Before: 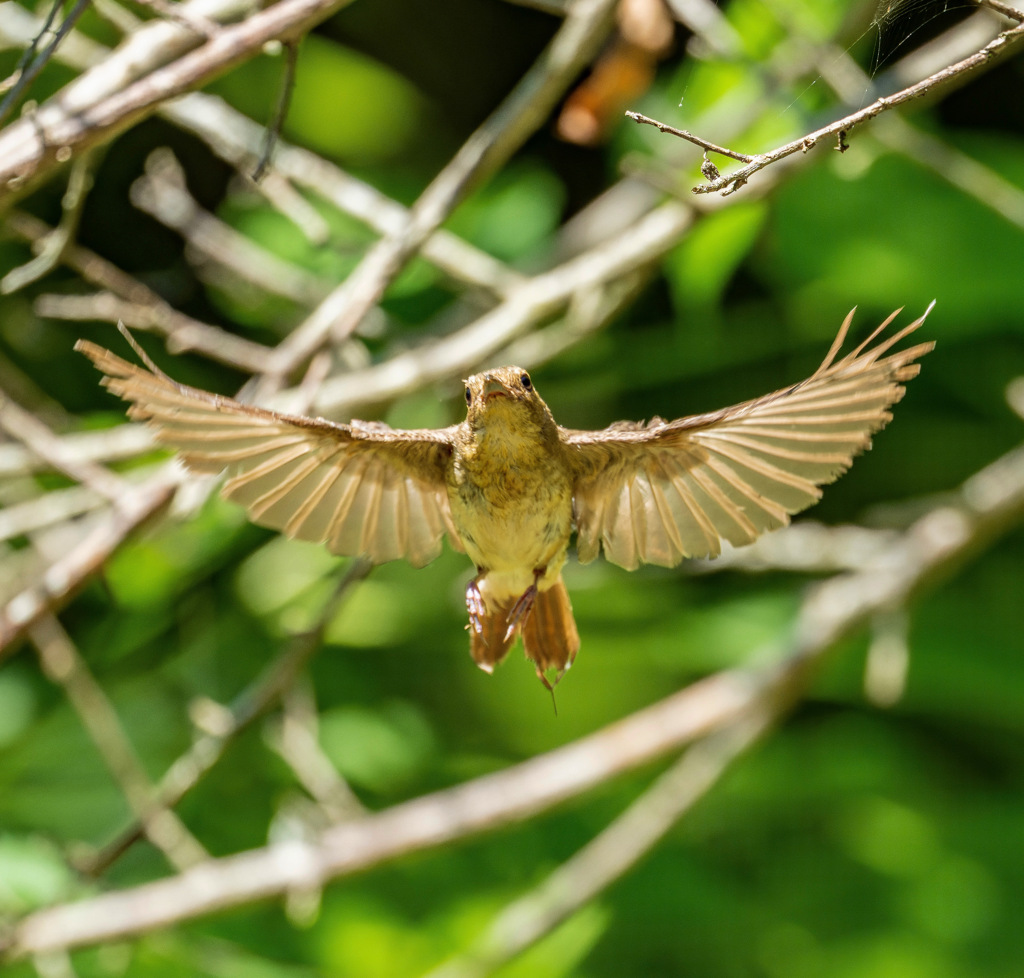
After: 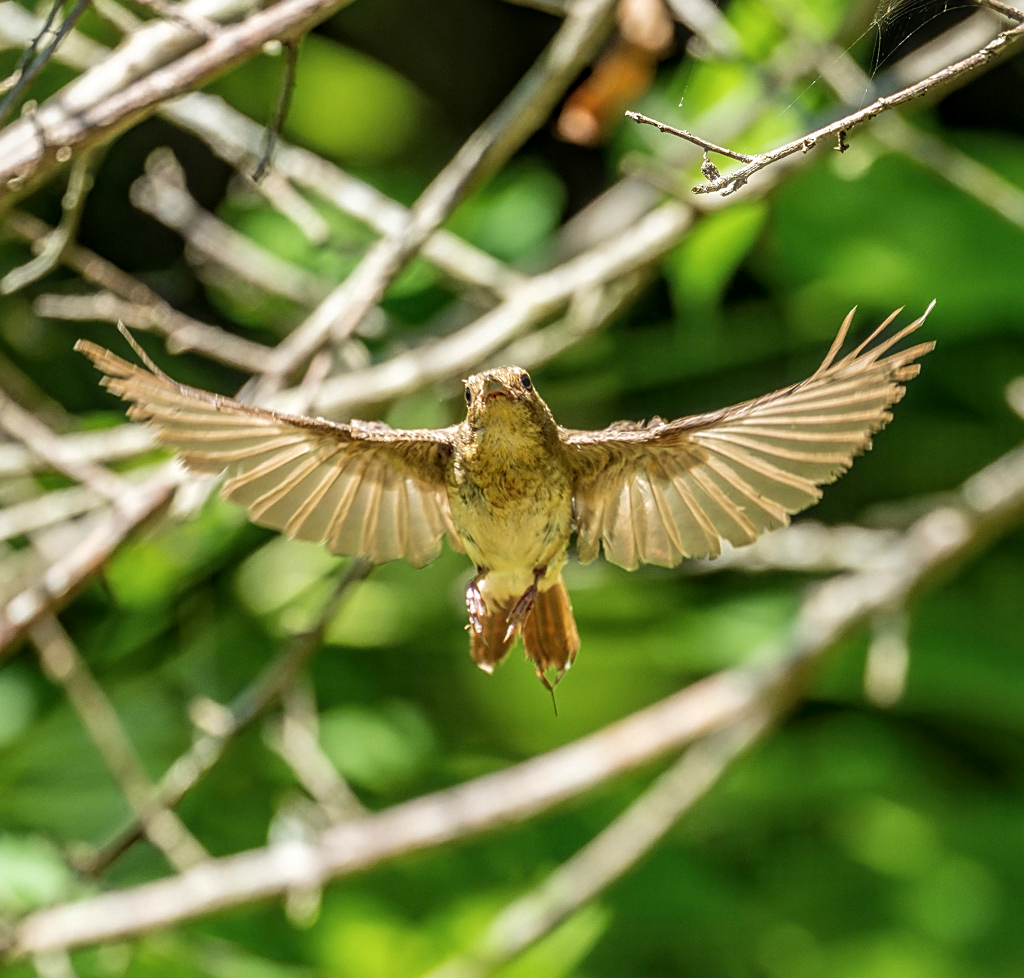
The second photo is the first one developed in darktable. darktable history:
sharpen: on, module defaults
haze removal: strength -0.111, compatibility mode true, adaptive false
local contrast: on, module defaults
